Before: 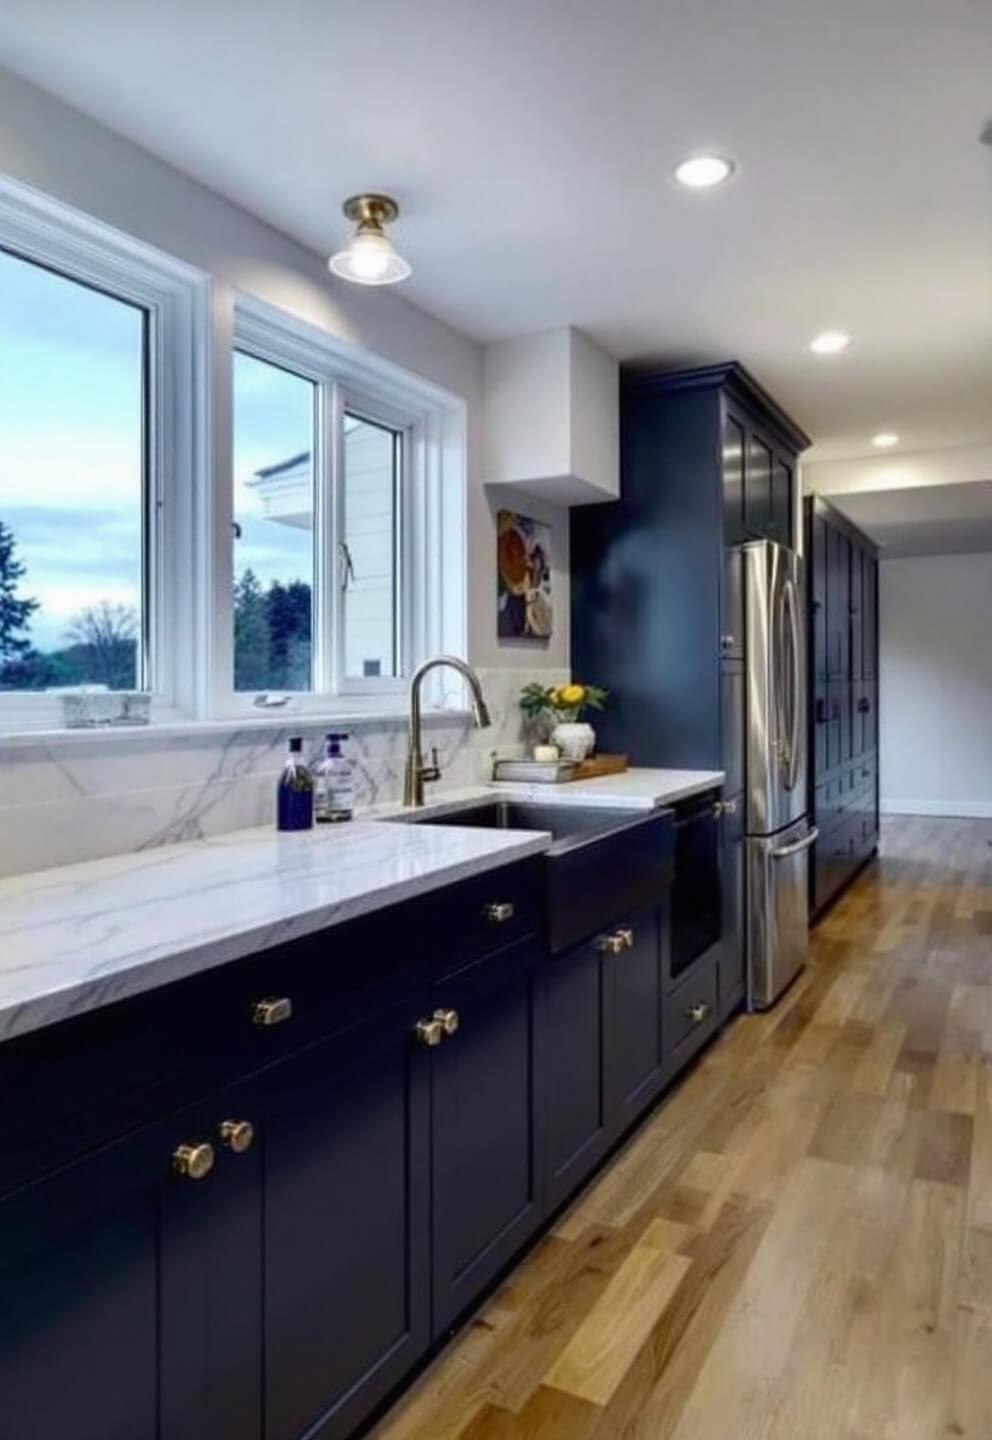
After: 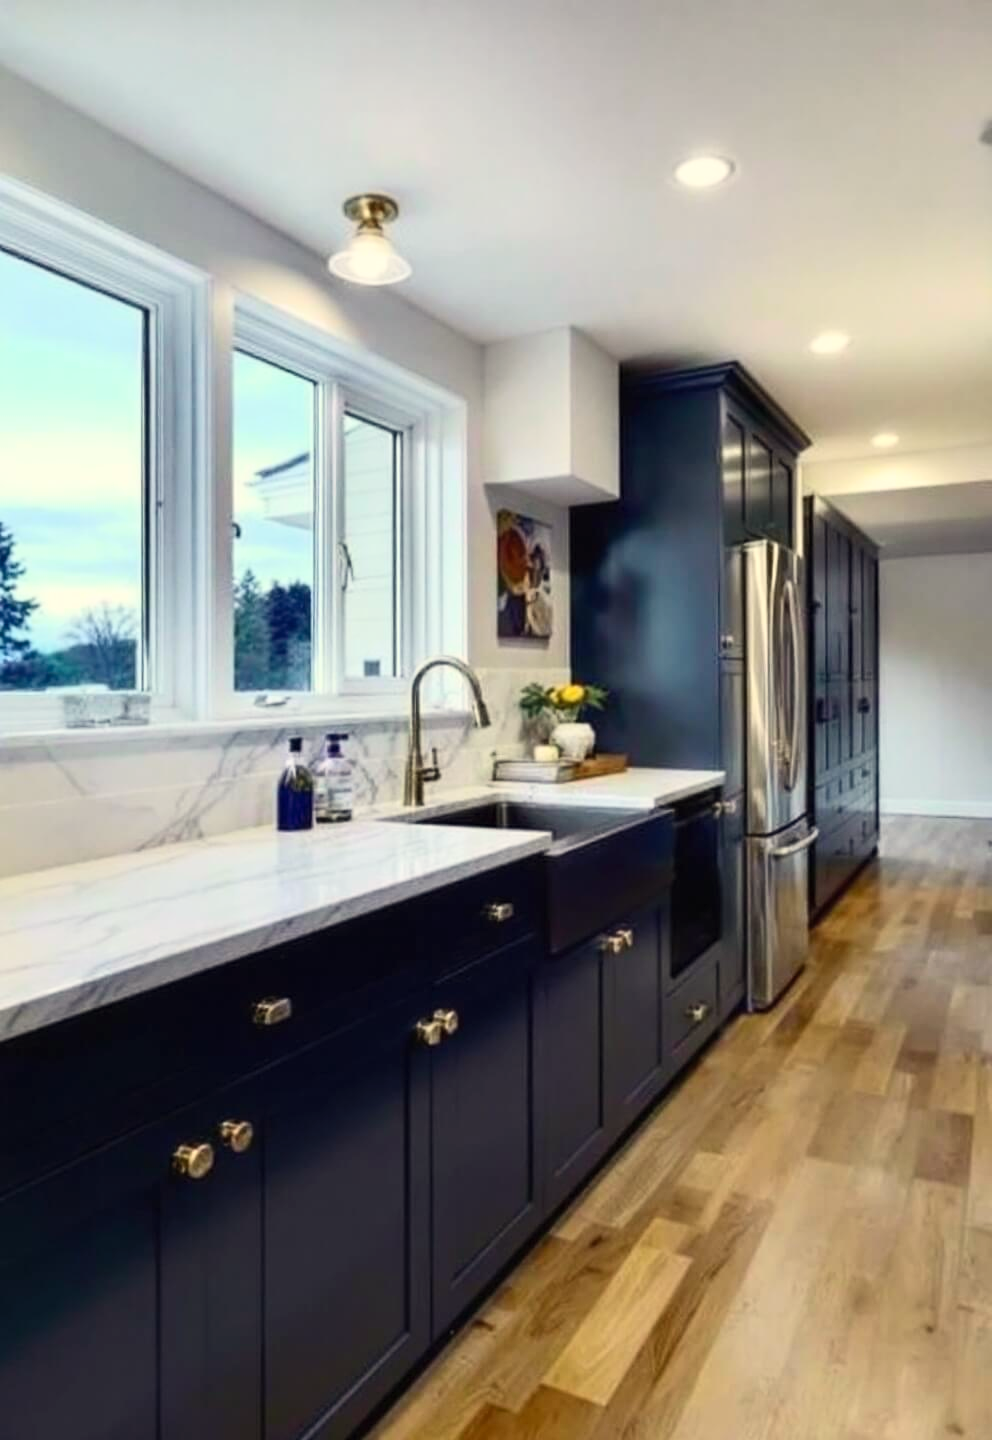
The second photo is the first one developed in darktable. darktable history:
contrast brightness saturation: contrast 0.2, brightness 0.15, saturation 0.14
exposure: compensate highlight preservation false
white balance: red 1.029, blue 0.92
